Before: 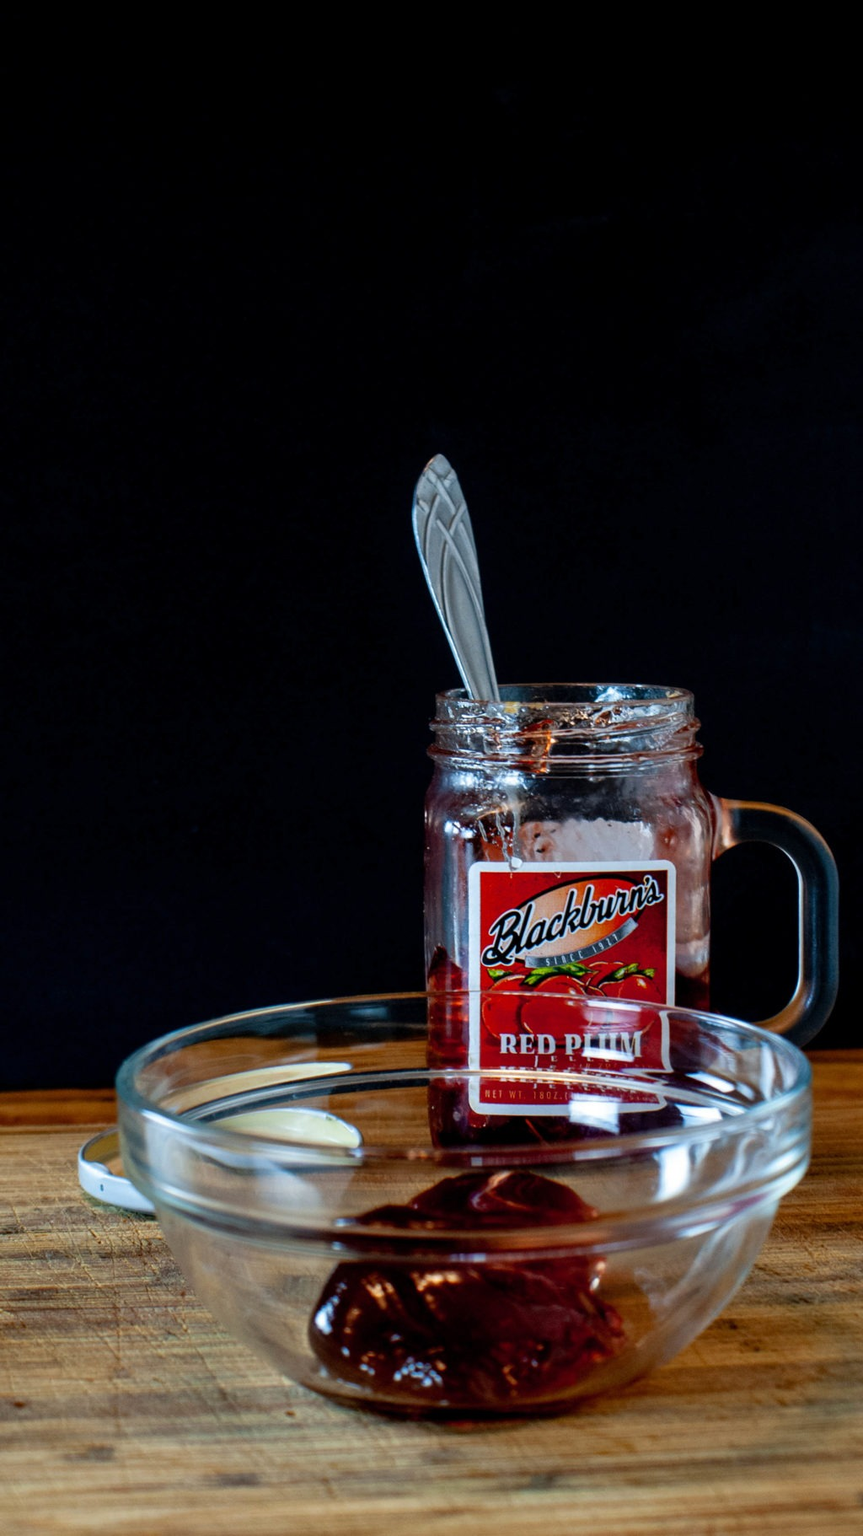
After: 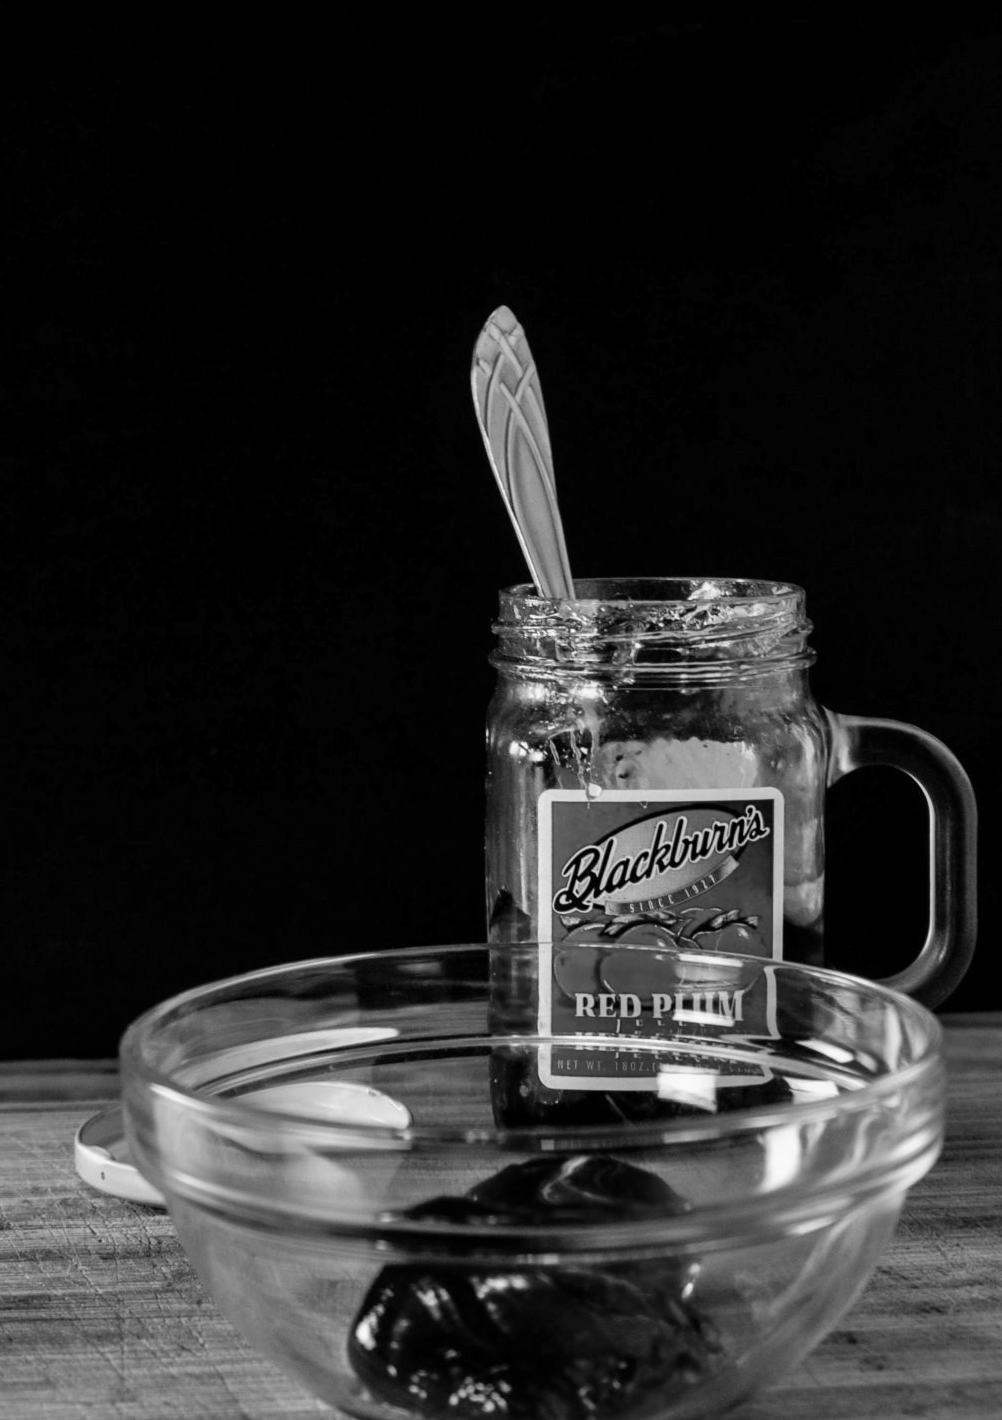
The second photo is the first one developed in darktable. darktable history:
shadows and highlights: shadows 29.32, highlights -29.32, low approximation 0.01, soften with gaussian
crop and rotate: left 1.814%, top 12.818%, right 0.25%, bottom 9.225%
monochrome: a 32, b 64, size 2.3
